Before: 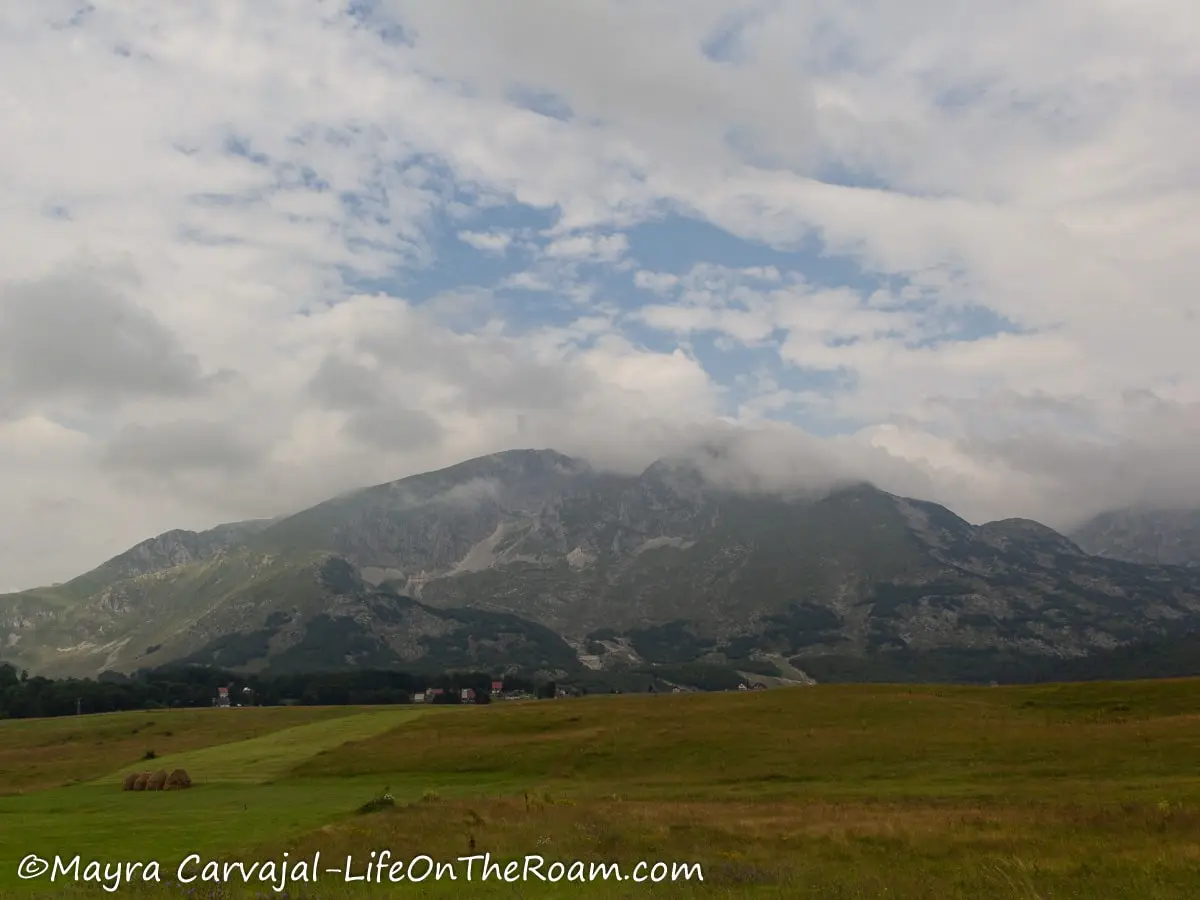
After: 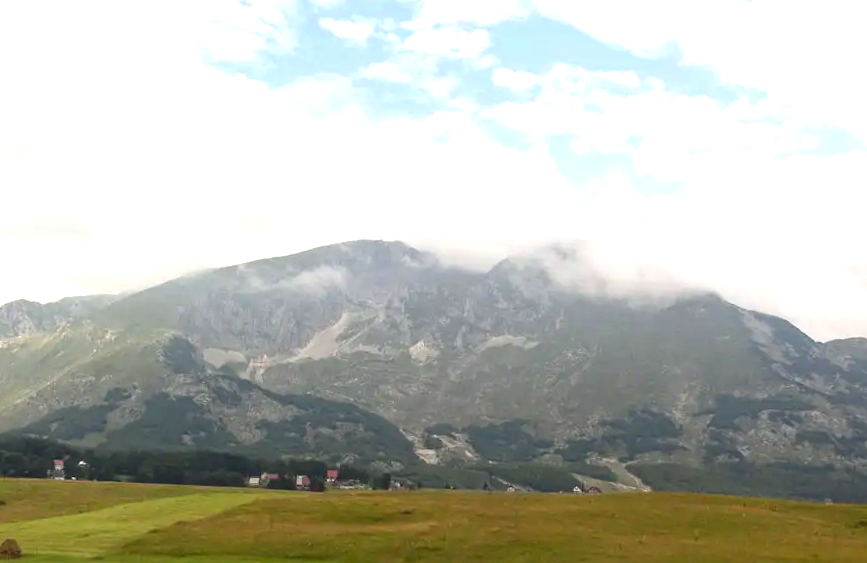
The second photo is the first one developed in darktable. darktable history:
crop and rotate: angle -3.37°, left 9.79%, top 20.73%, right 12.42%, bottom 11.82%
white balance: emerald 1
exposure: black level correction 0, exposure 1.55 EV, compensate exposure bias true, compensate highlight preservation false
